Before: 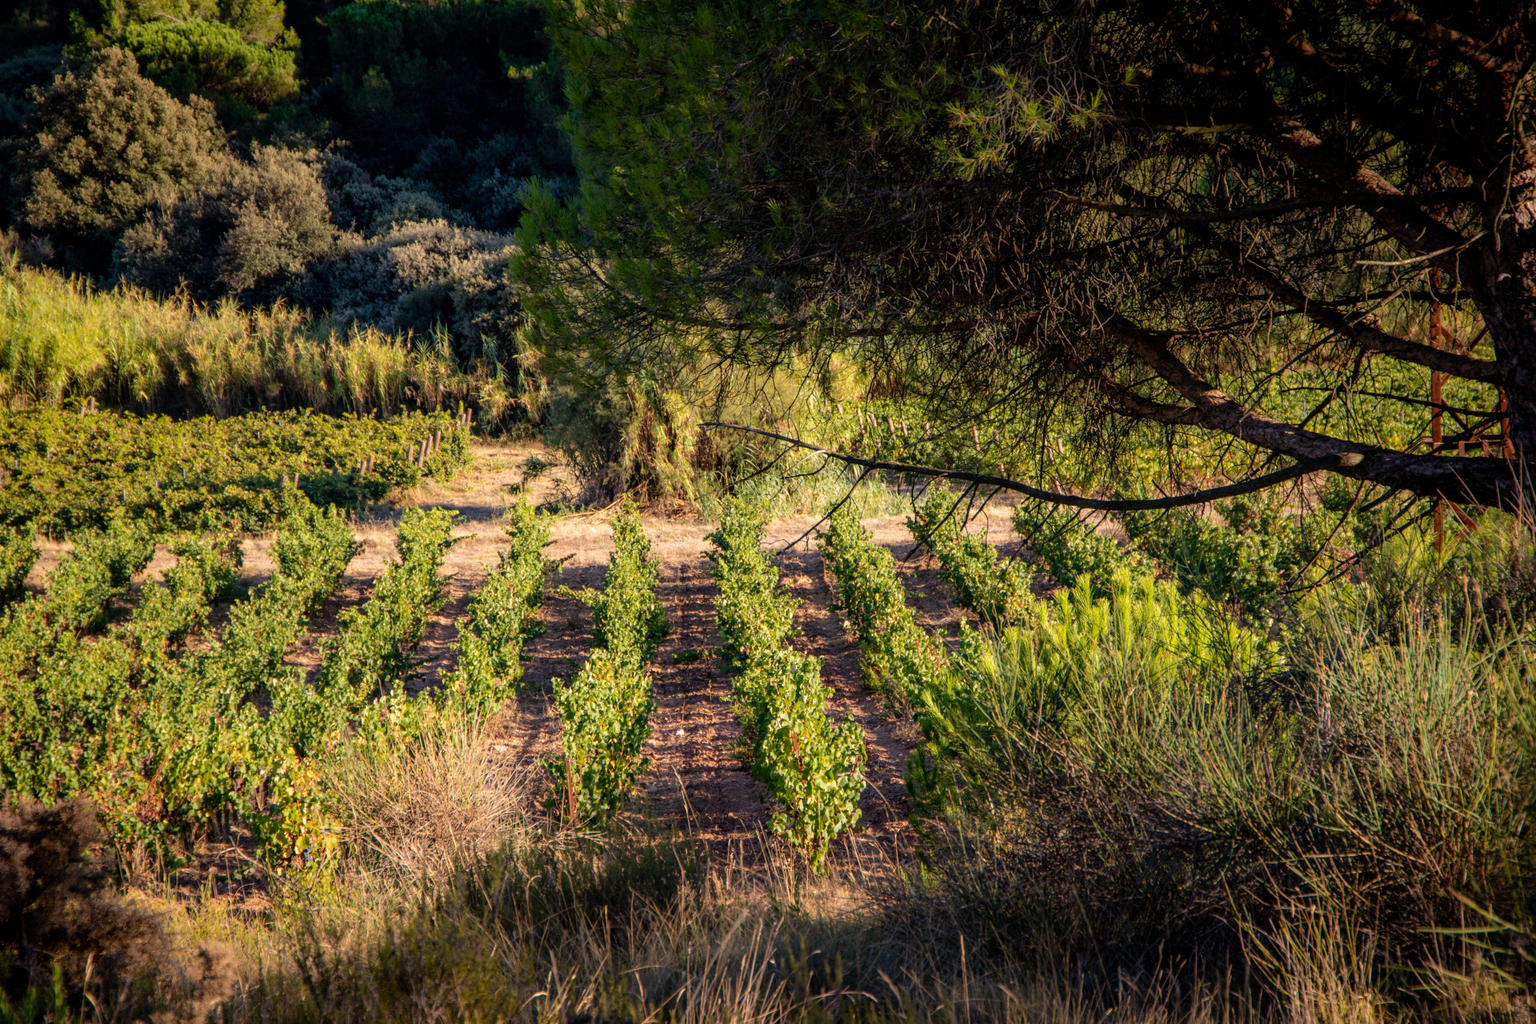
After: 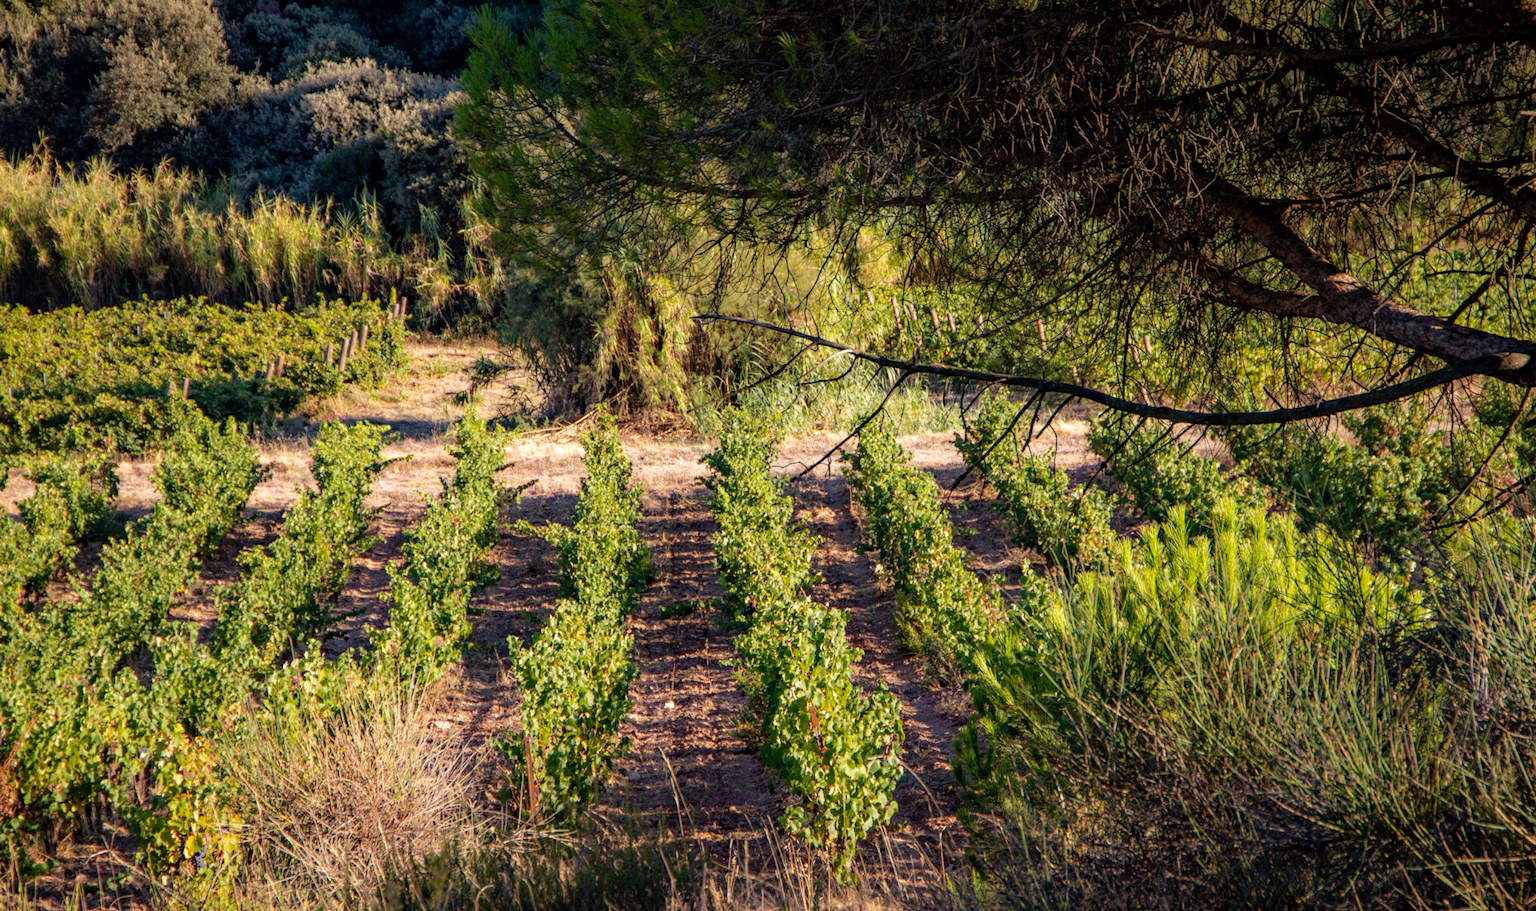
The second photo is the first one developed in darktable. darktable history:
crop: left 9.712%, top 16.928%, right 10.845%, bottom 12.332%
haze removal: strength 0.29, distance 0.25, compatibility mode true, adaptive false
white balance: red 0.98, blue 1.034
